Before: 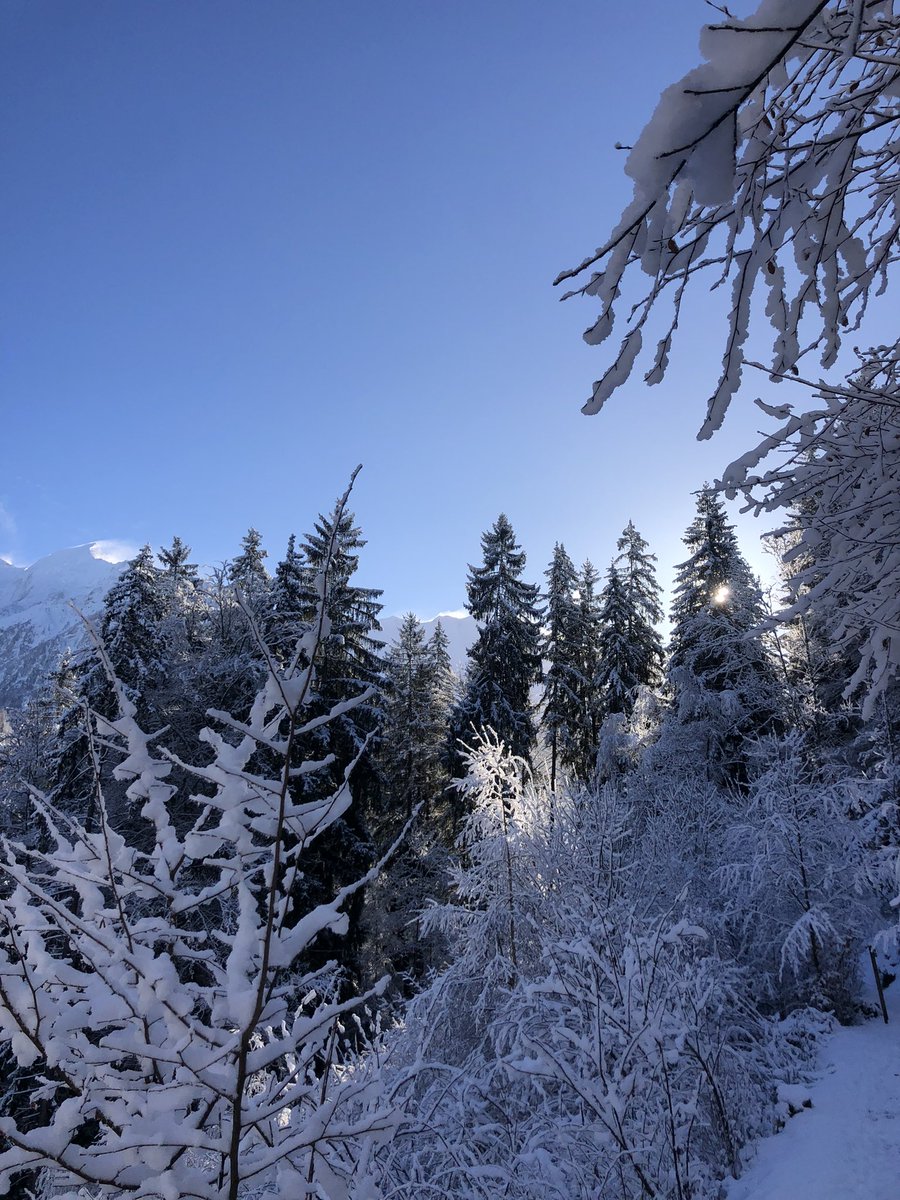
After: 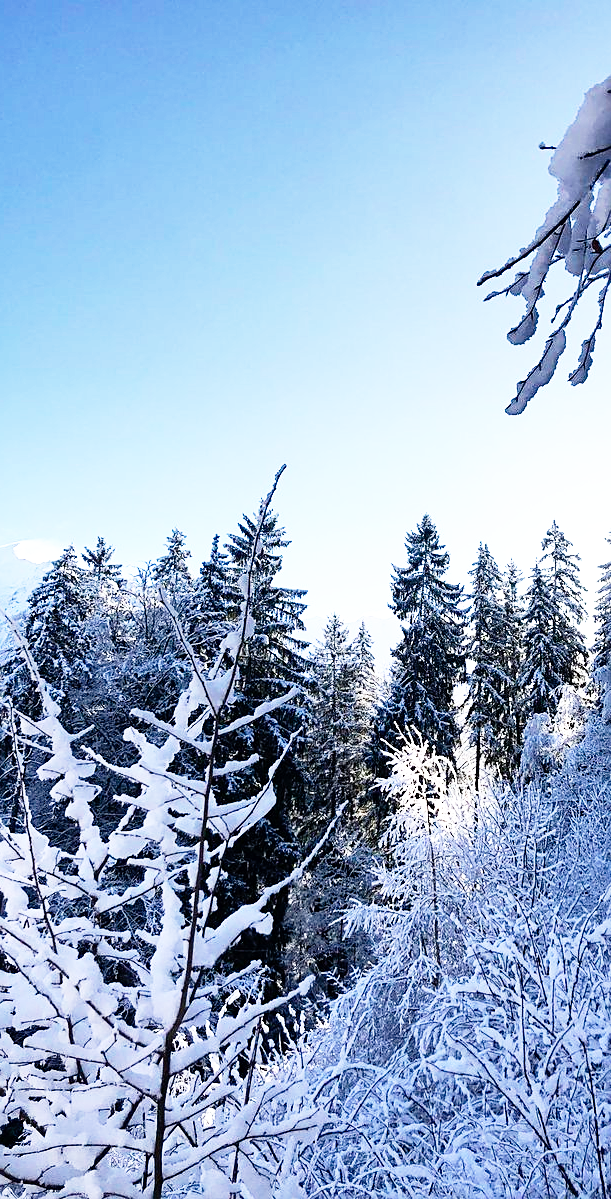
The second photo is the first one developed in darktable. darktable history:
crop and rotate: left 8.53%, right 23.502%
contrast brightness saturation: contrast 0.074
tone equalizer: edges refinement/feathering 500, mask exposure compensation -1.57 EV, preserve details no
exposure: exposure 0.649 EV, compensate highlight preservation false
base curve: curves: ch0 [(0, 0) (0.012, 0.01) (0.073, 0.168) (0.31, 0.711) (0.645, 0.957) (1, 1)], preserve colors none
sharpen: on, module defaults
shadows and highlights: soften with gaussian
